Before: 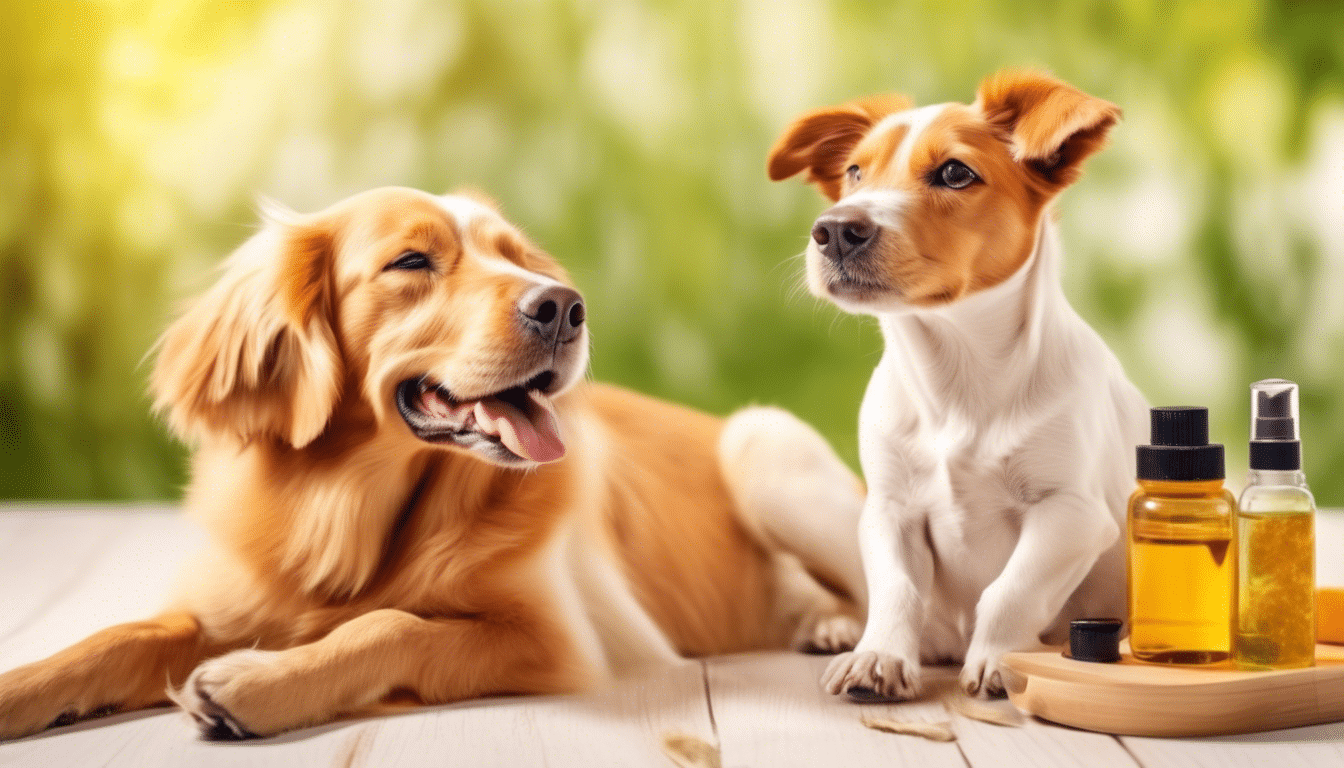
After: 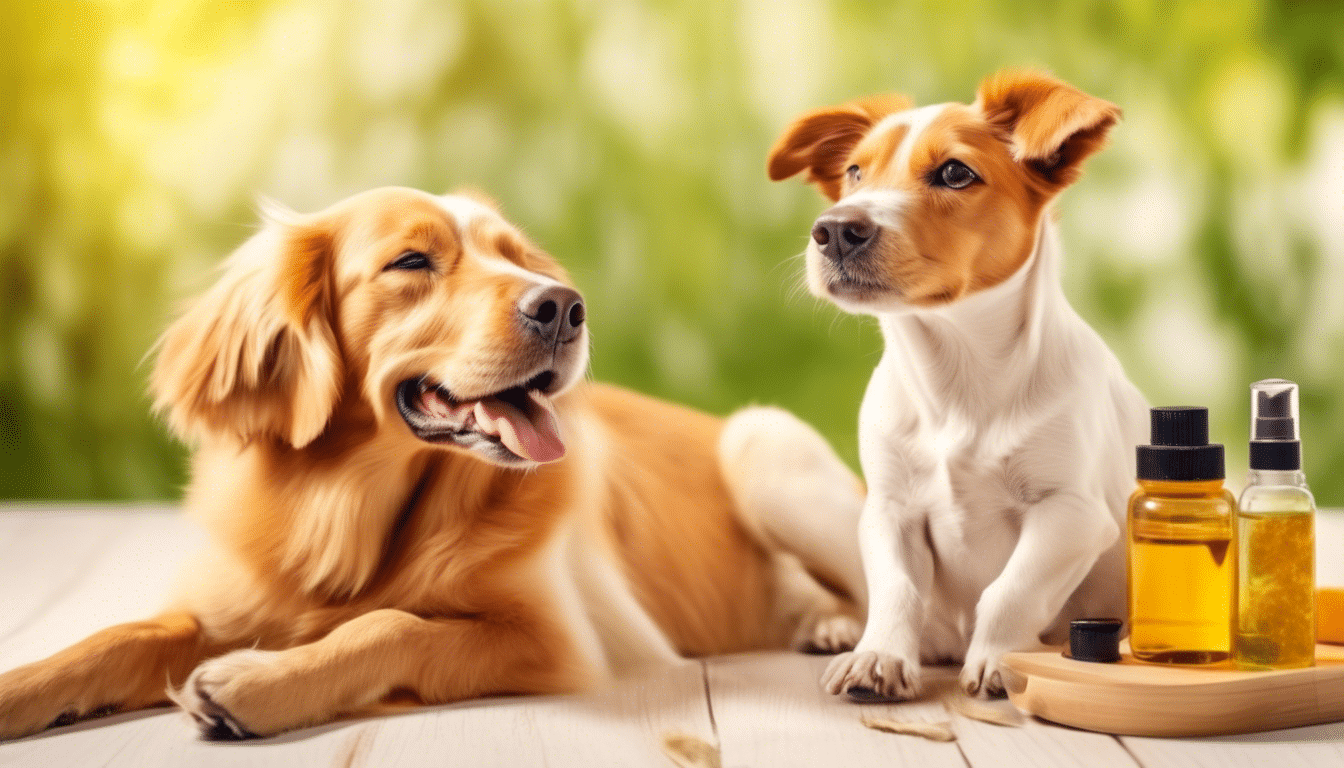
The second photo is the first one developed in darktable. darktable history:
color correction: highlights b* 2.94
